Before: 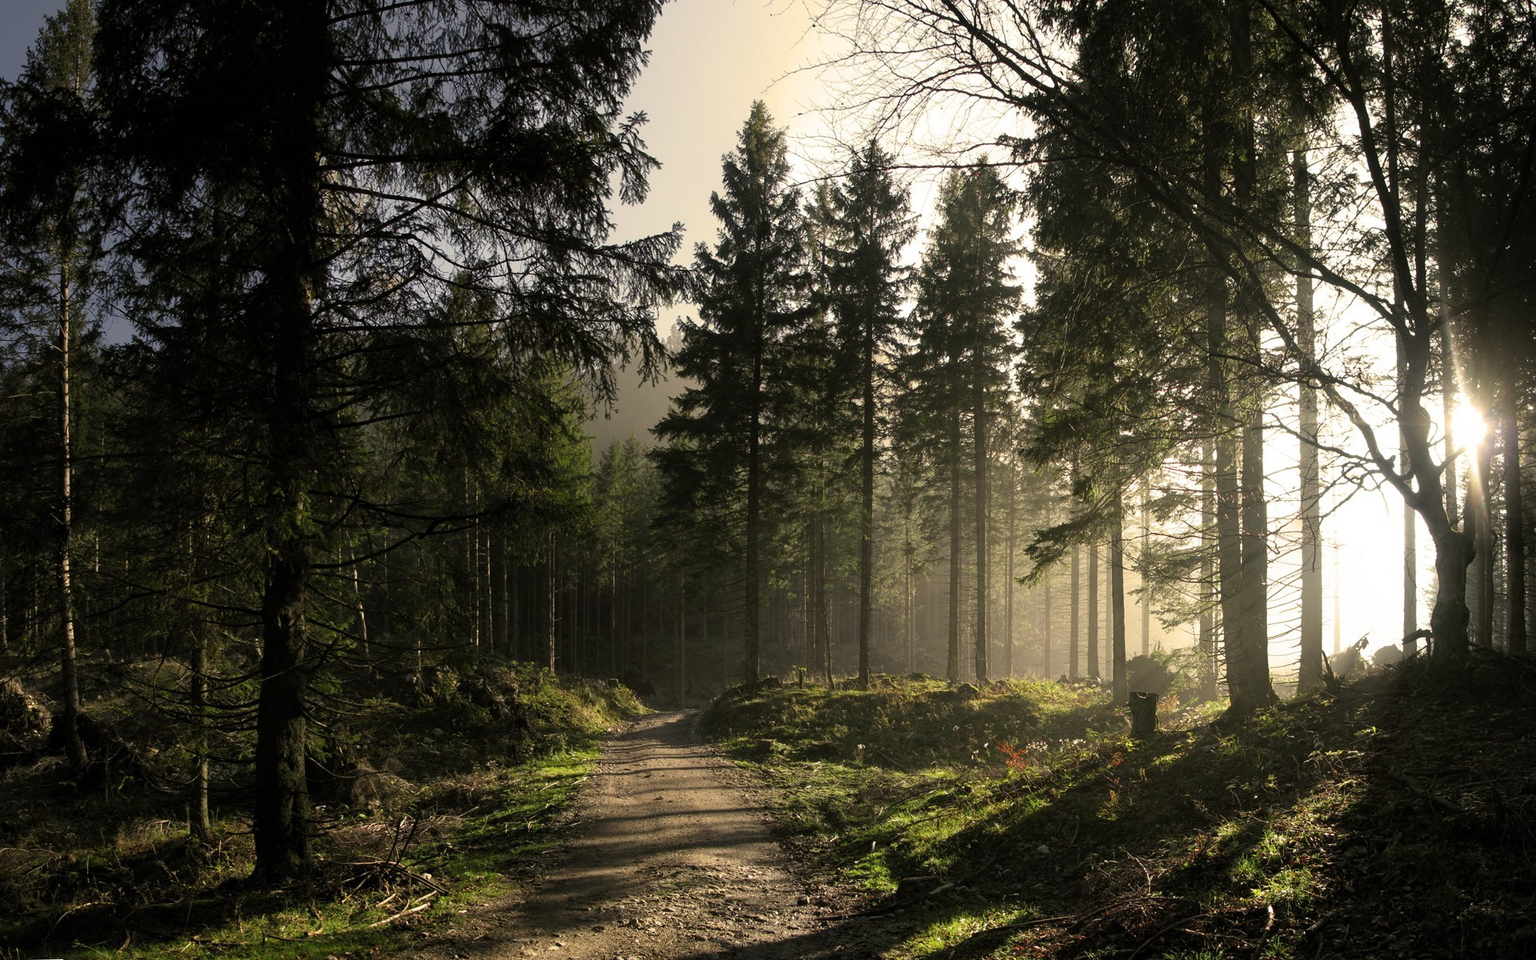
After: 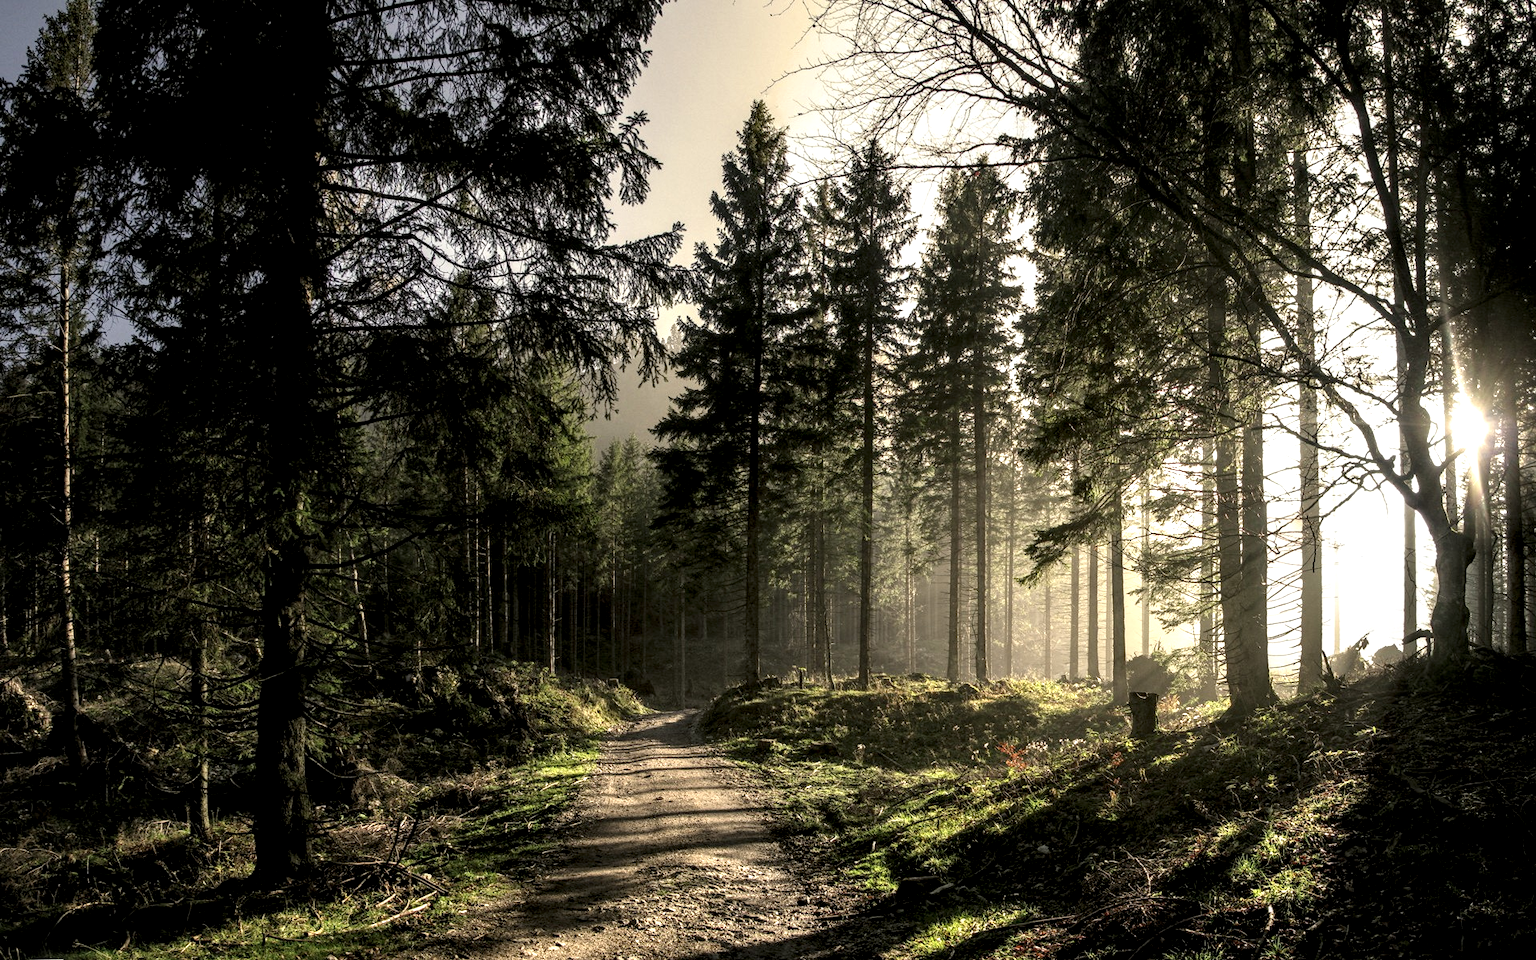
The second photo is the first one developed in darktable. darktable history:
local contrast: highlights 16%, detail 186%
